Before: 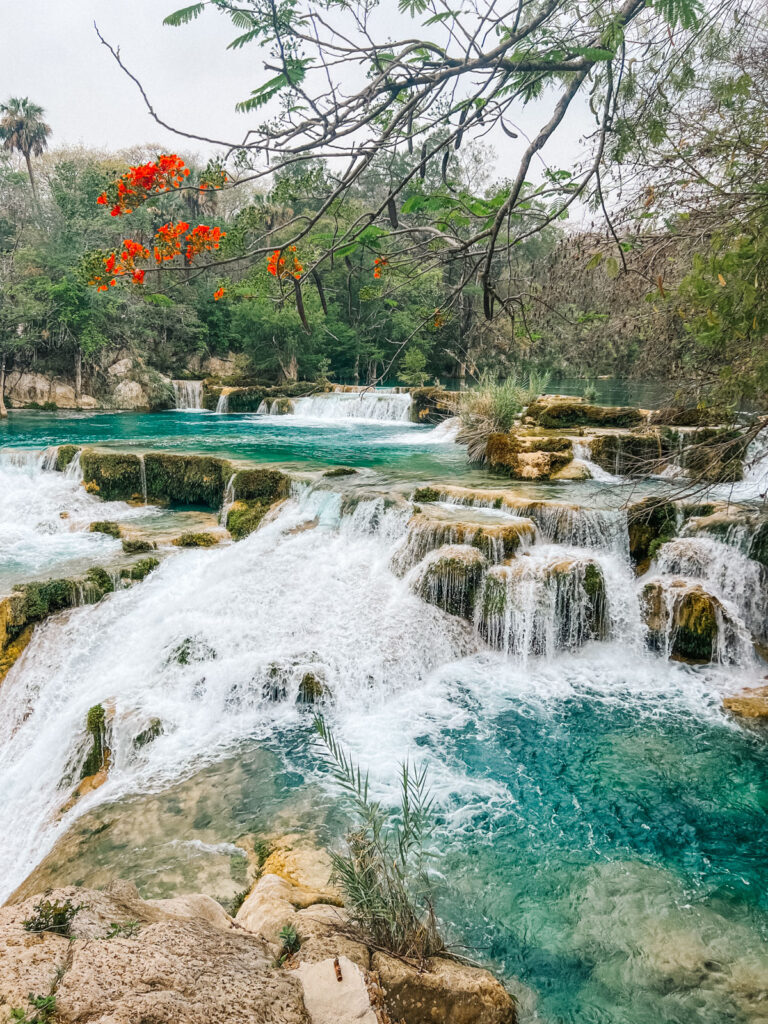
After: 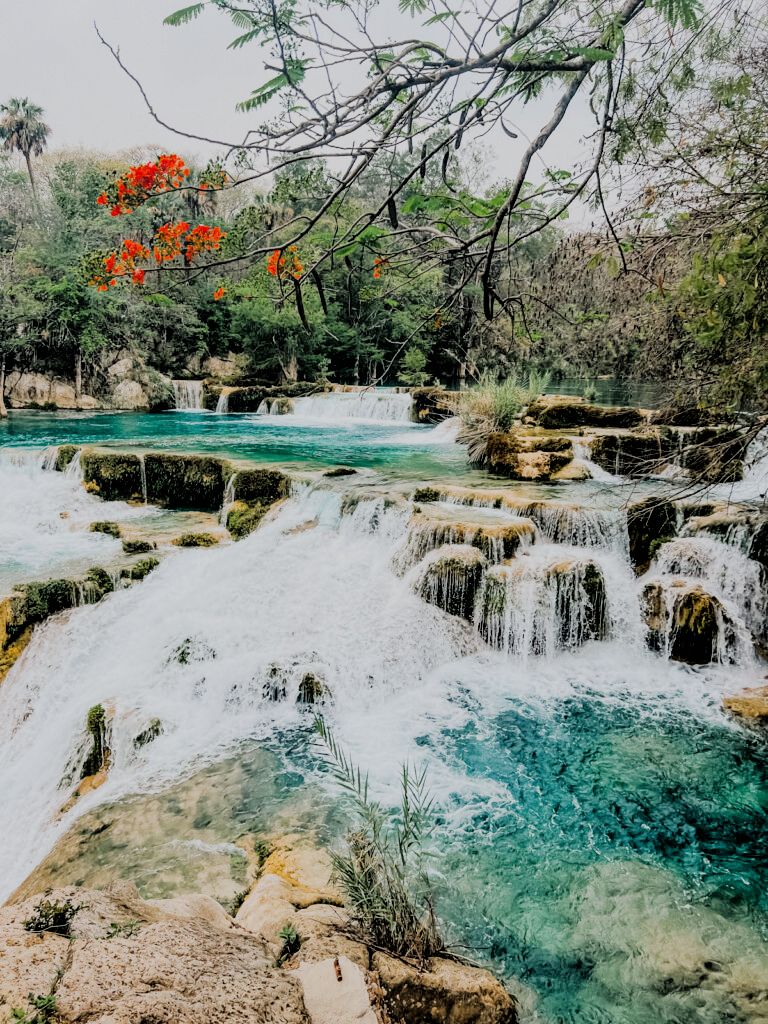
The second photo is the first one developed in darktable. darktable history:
filmic rgb: black relative exposure -3.19 EV, white relative exposure 7.04 EV, hardness 1.48, contrast 1.351
